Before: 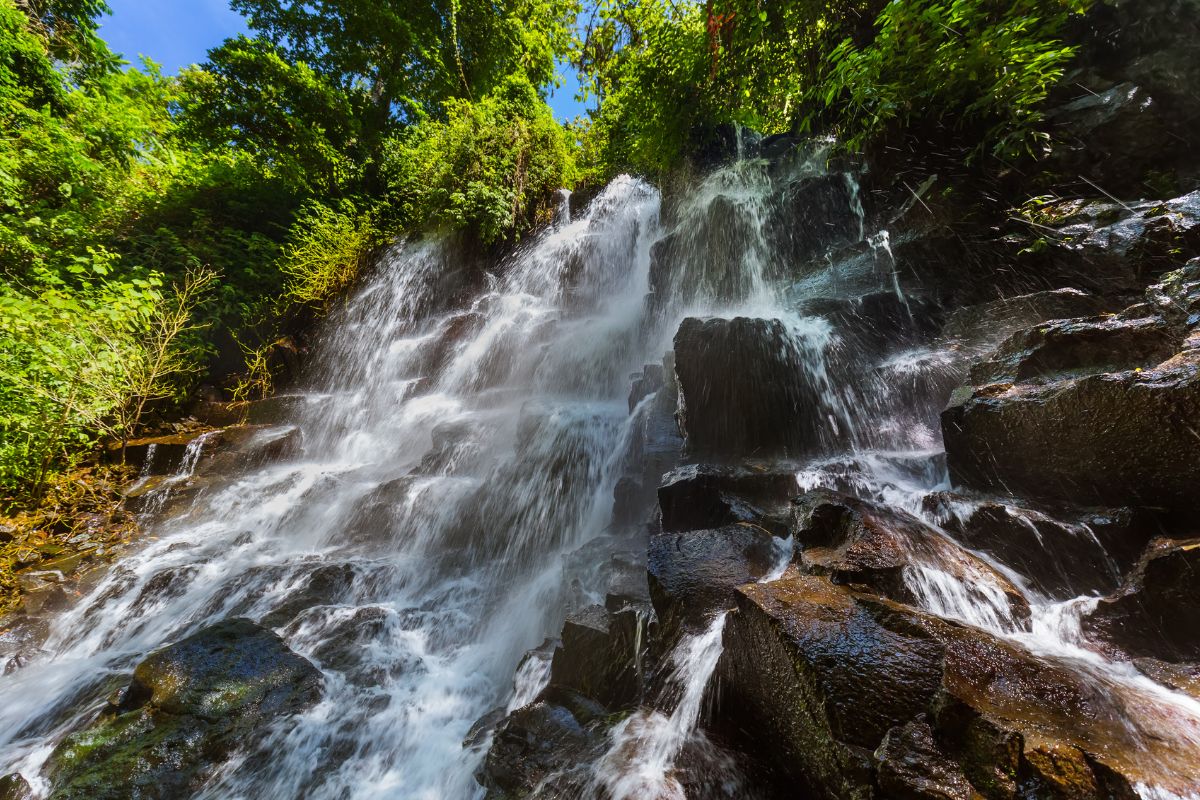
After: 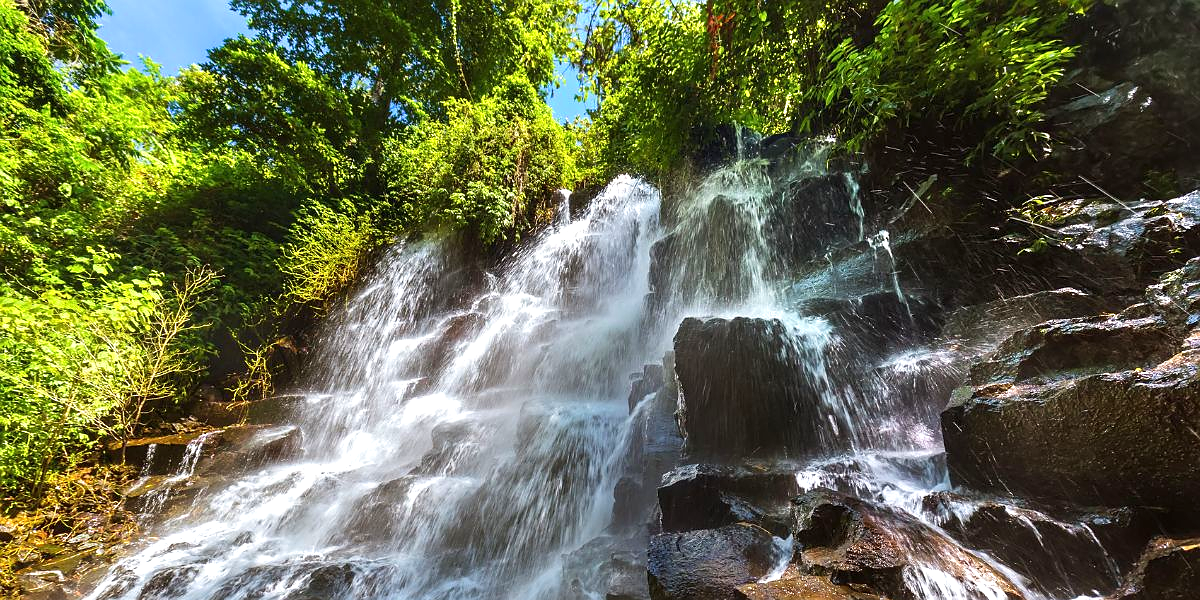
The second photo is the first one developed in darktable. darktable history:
crop: bottom 24.988%
exposure: black level correction 0, exposure 0.68 EV, compensate exposure bias true, compensate highlight preservation false
sharpen: radius 0.969, amount 0.604
velvia: strength 15%
white balance: emerald 1
